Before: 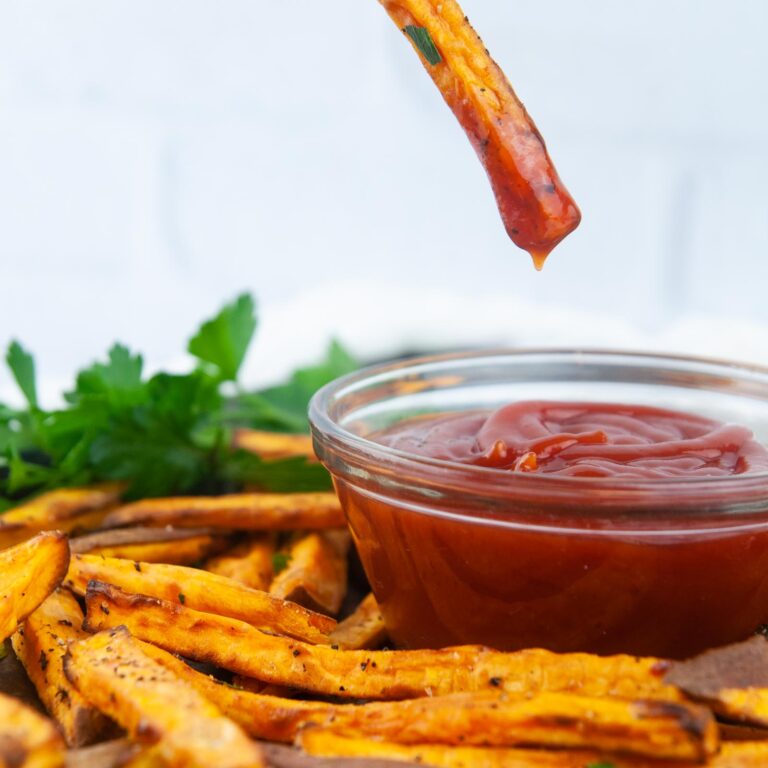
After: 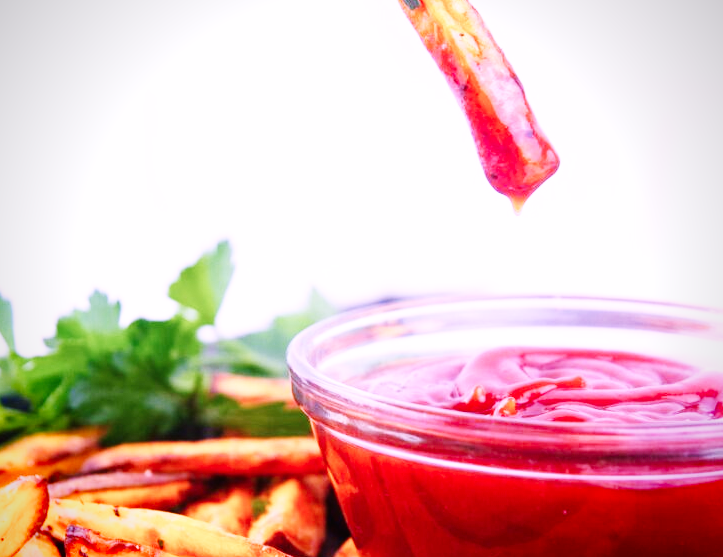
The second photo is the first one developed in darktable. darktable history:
base curve: curves: ch0 [(0, 0.003) (0.001, 0.002) (0.006, 0.004) (0.02, 0.022) (0.048, 0.086) (0.094, 0.234) (0.162, 0.431) (0.258, 0.629) (0.385, 0.8) (0.548, 0.918) (0.751, 0.988) (1, 1)], preserve colors none
crop: left 2.74%, top 7.177%, right 3.025%, bottom 20.252%
vignetting: fall-off radius 60.91%, saturation 0.375
color calibration: output R [1.107, -0.012, -0.003, 0], output B [0, 0, 1.308, 0], illuminant as shot in camera, x 0.377, y 0.393, temperature 4207.7 K
